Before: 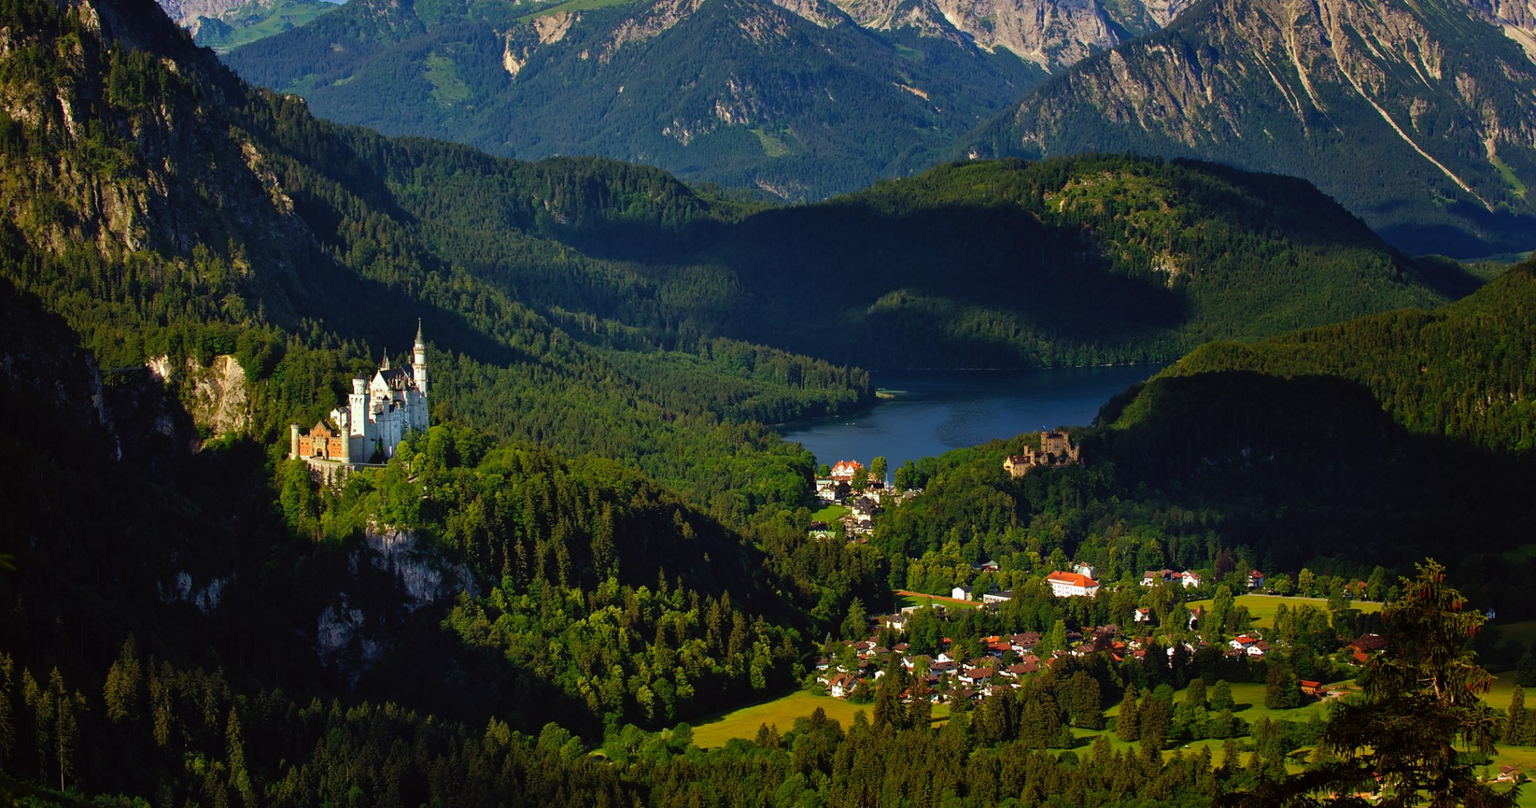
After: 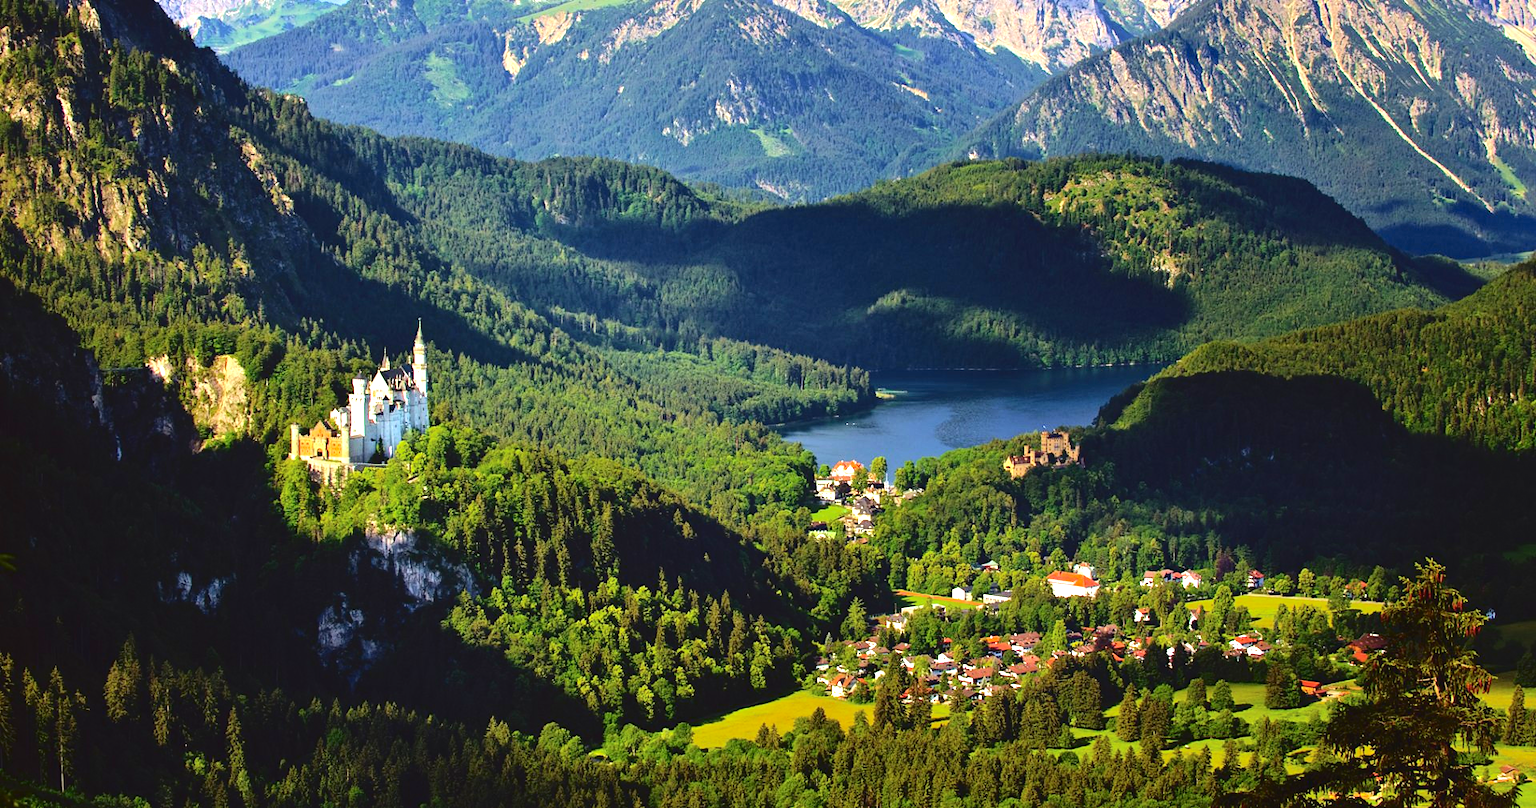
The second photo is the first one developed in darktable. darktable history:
exposure: black level correction 0, exposure 1.499 EV, compensate exposure bias true, compensate highlight preservation false
tone curve: curves: ch0 [(0, 0) (0.003, 0.042) (0.011, 0.043) (0.025, 0.047) (0.044, 0.059) (0.069, 0.07) (0.1, 0.085) (0.136, 0.107) (0.177, 0.139) (0.224, 0.185) (0.277, 0.258) (0.335, 0.34) (0.399, 0.434) (0.468, 0.526) (0.543, 0.623) (0.623, 0.709) (0.709, 0.794) (0.801, 0.866) (0.898, 0.919) (1, 1)], color space Lab, independent channels, preserve colors none
color zones: curves: ch0 [(0.018, 0.548) (0.197, 0.654) (0.425, 0.447) (0.605, 0.658) (0.732, 0.579)]; ch1 [(0.105, 0.531) (0.224, 0.531) (0.386, 0.39) (0.618, 0.456) (0.732, 0.456) (0.956, 0.421)]; ch2 [(0.039, 0.583) (0.215, 0.465) (0.399, 0.544) (0.465, 0.548) (0.614, 0.447) (0.724, 0.43) (0.882, 0.623) (0.956, 0.632)], mix -136.79%
